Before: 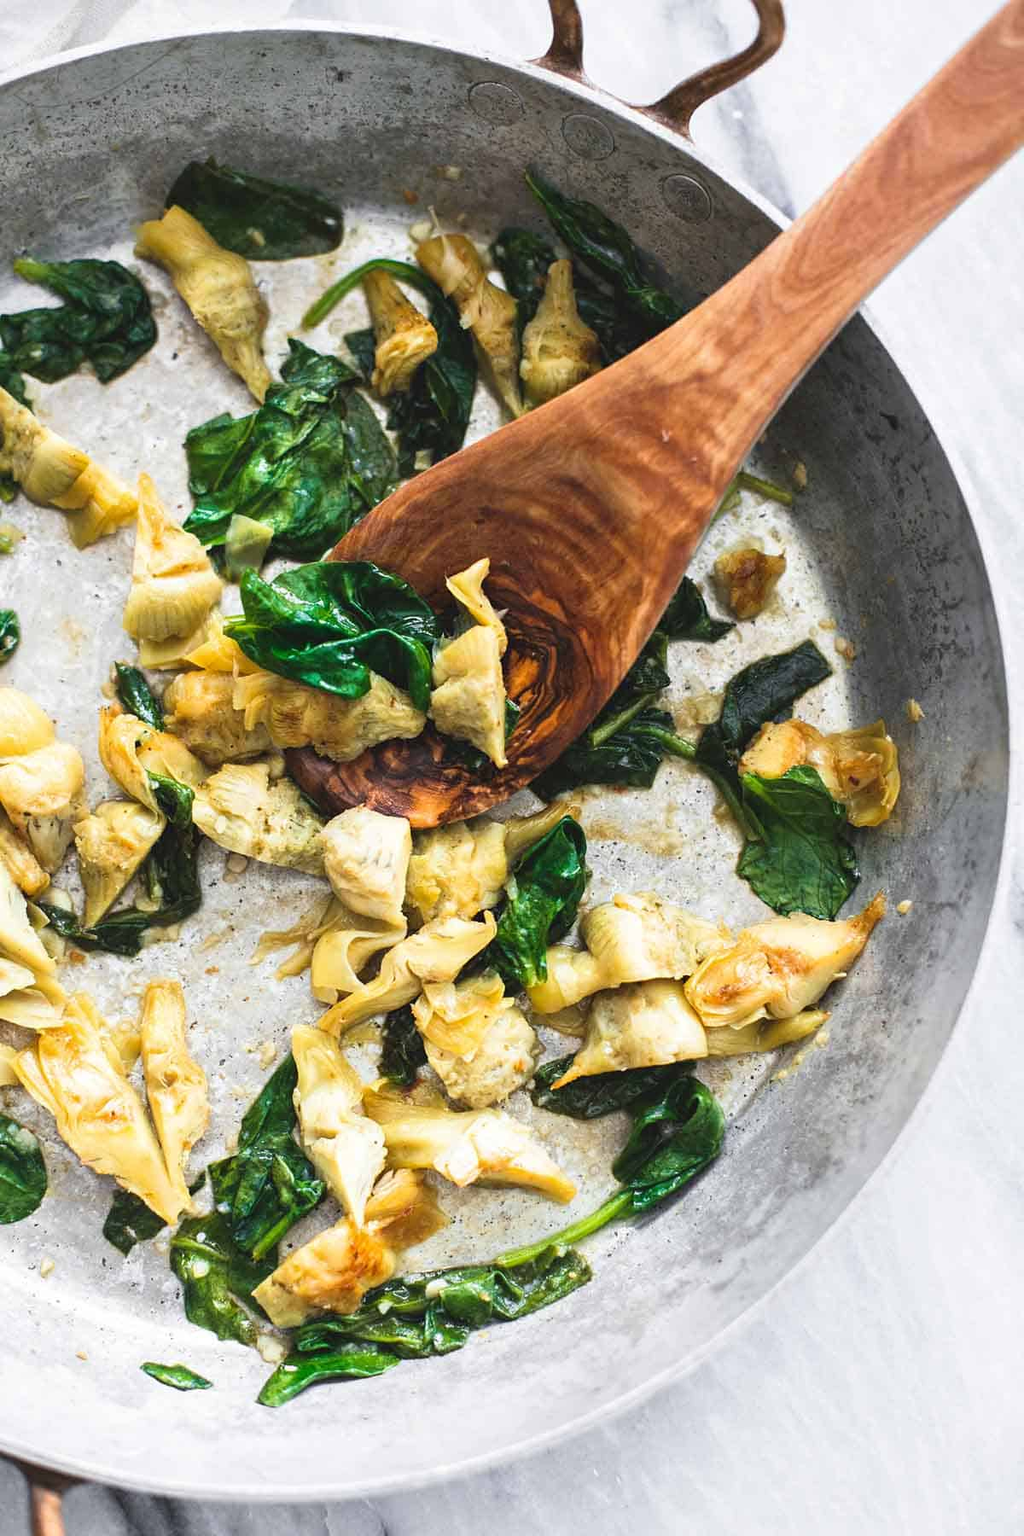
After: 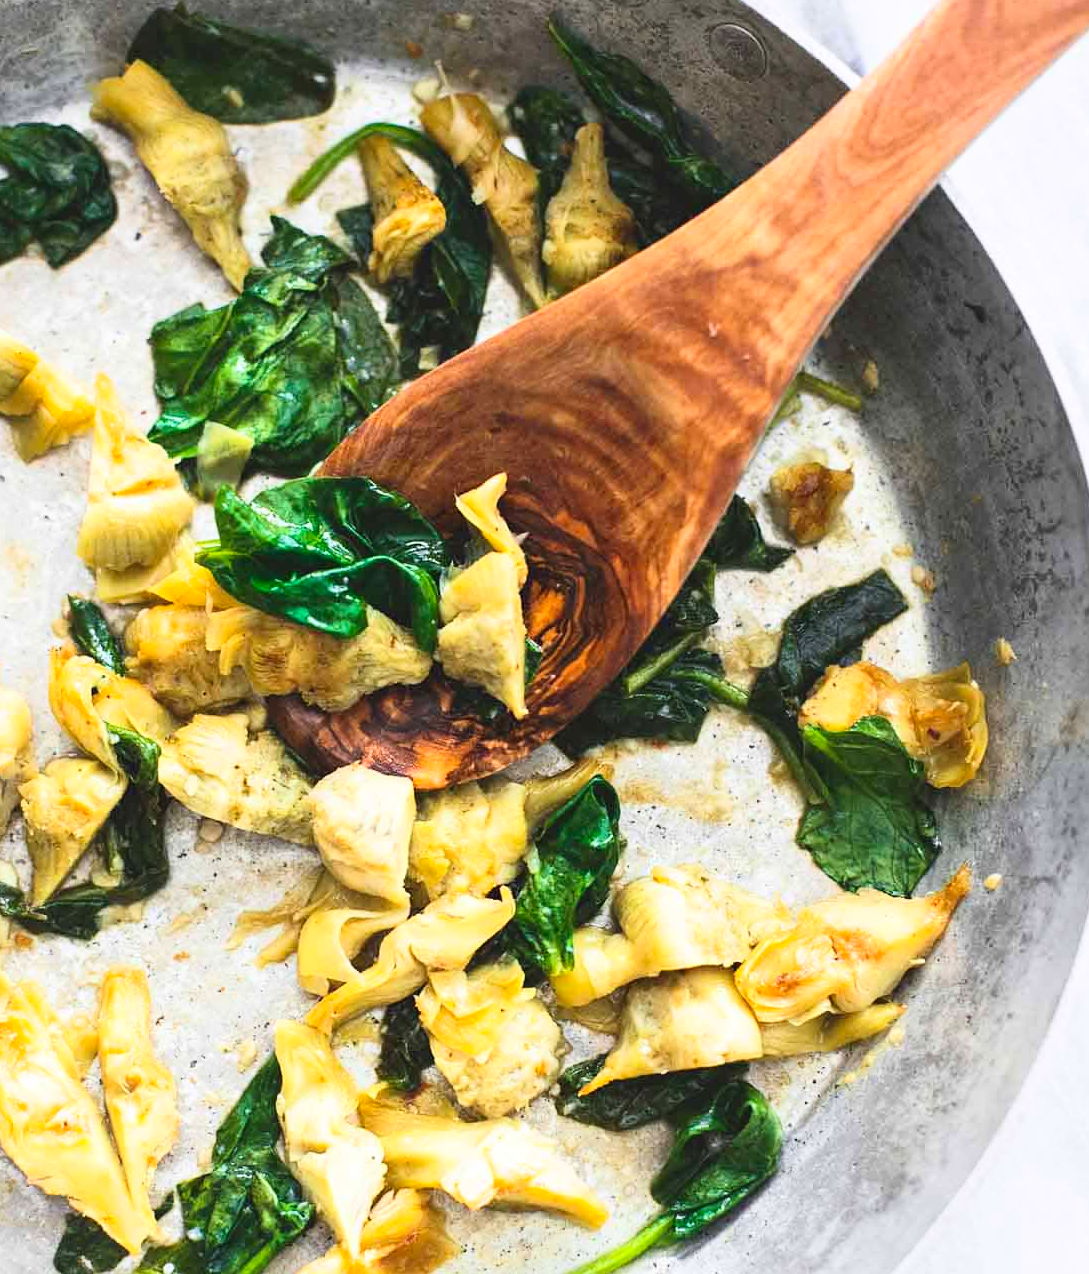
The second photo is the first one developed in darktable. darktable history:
crop: left 5.653%, top 10.103%, right 3.53%, bottom 19.085%
contrast brightness saturation: contrast 0.204, brightness 0.158, saturation 0.218
